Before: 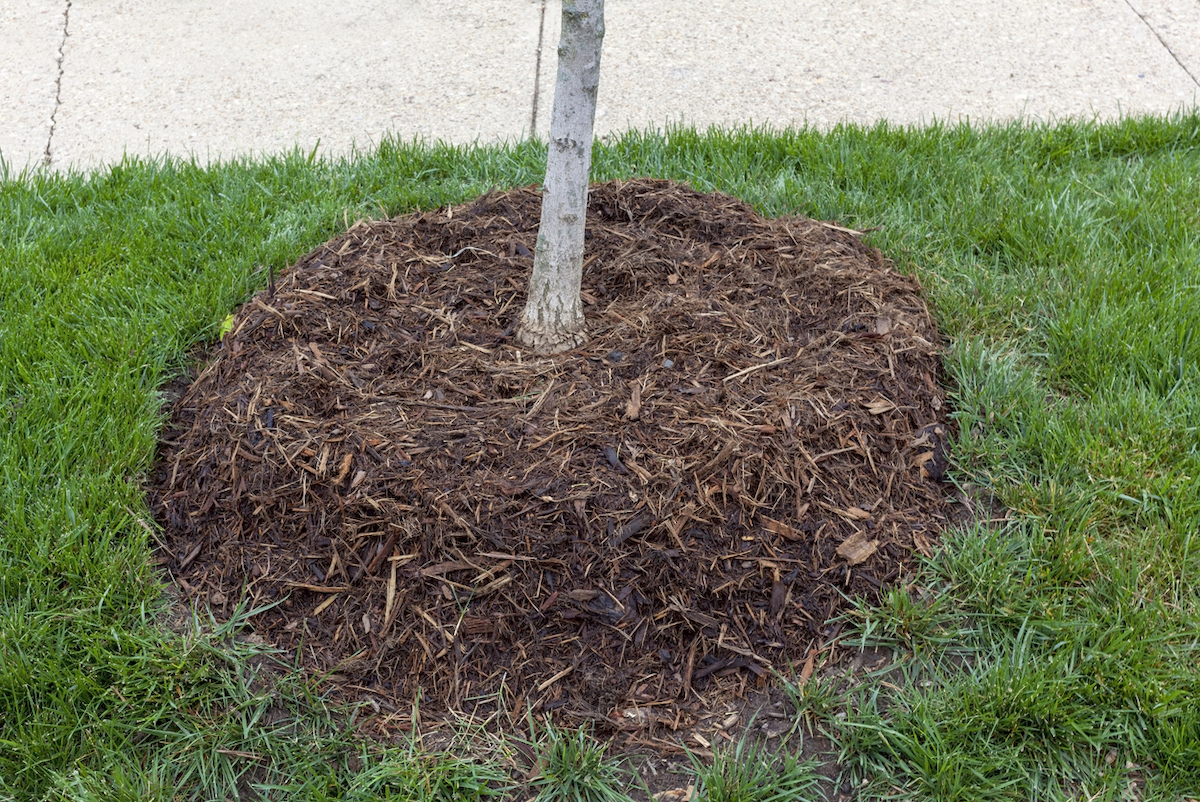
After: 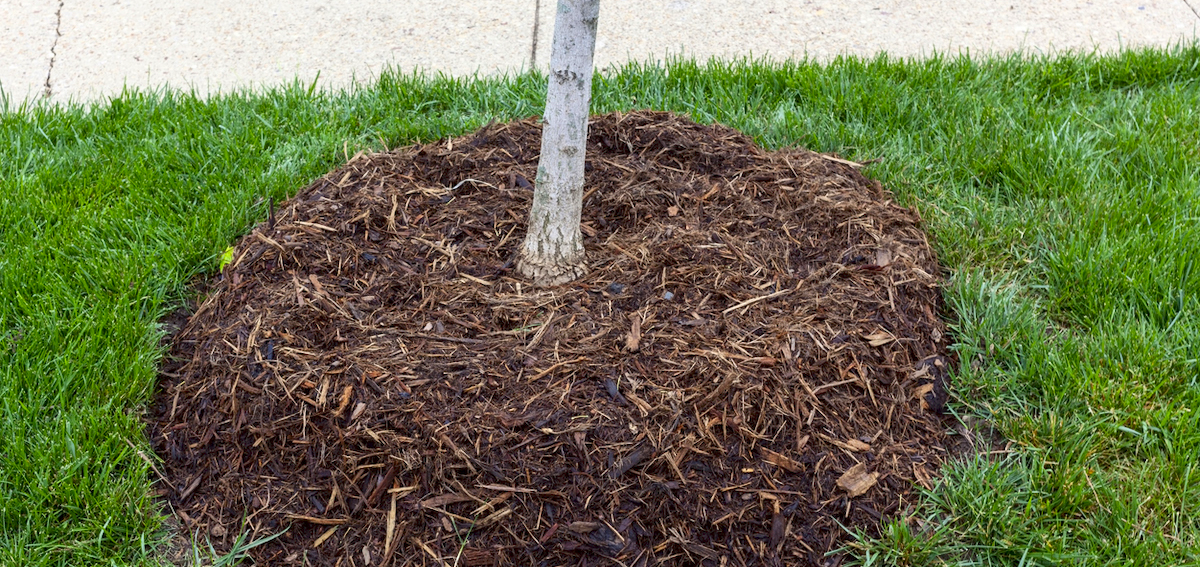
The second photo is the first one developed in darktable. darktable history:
crop and rotate: top 8.572%, bottom 20.704%
contrast brightness saturation: contrast 0.165, saturation 0.322
